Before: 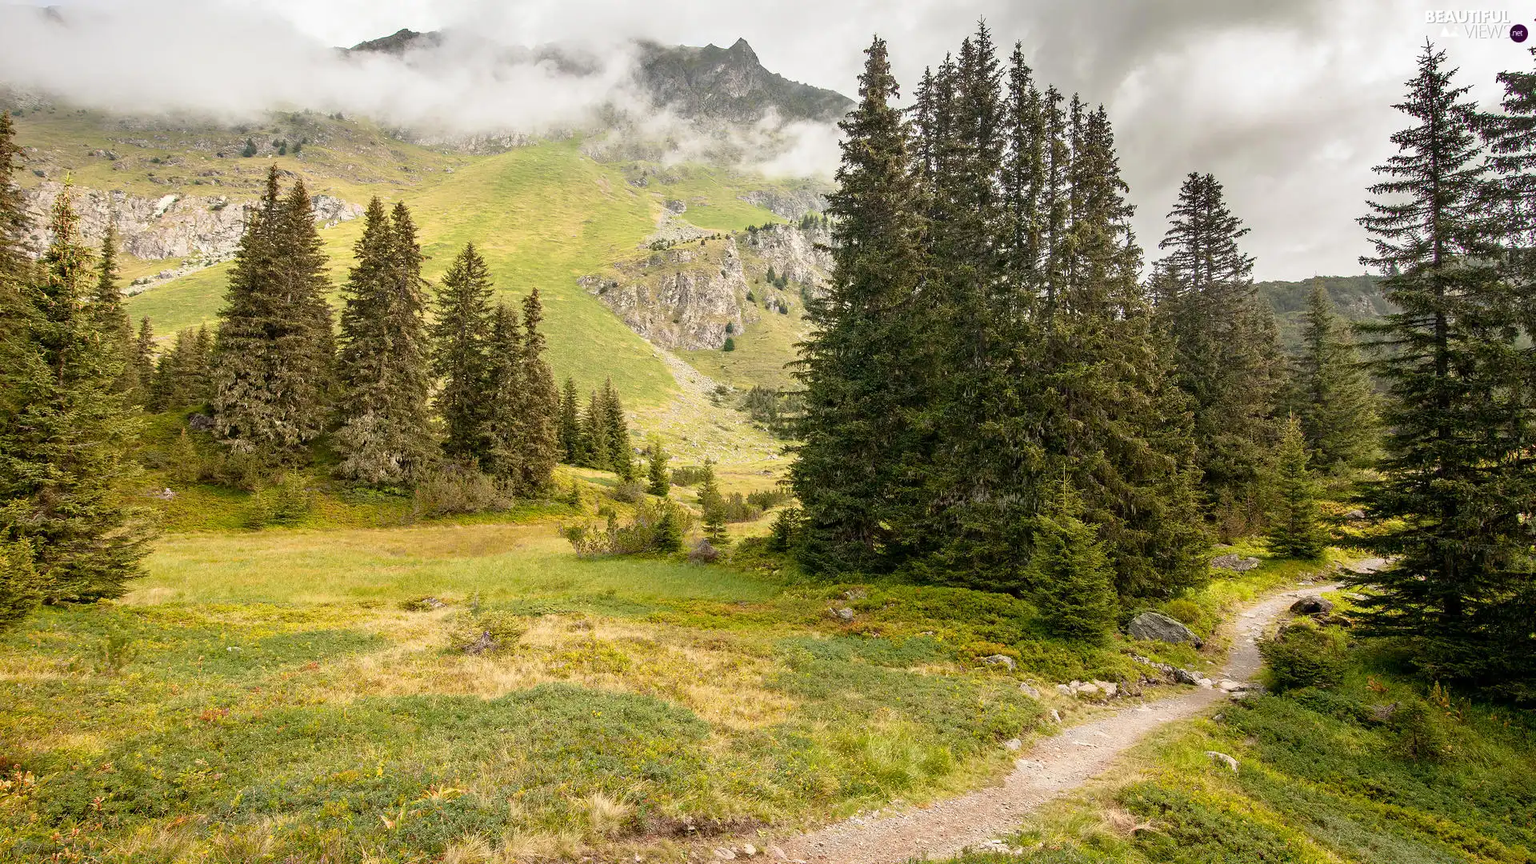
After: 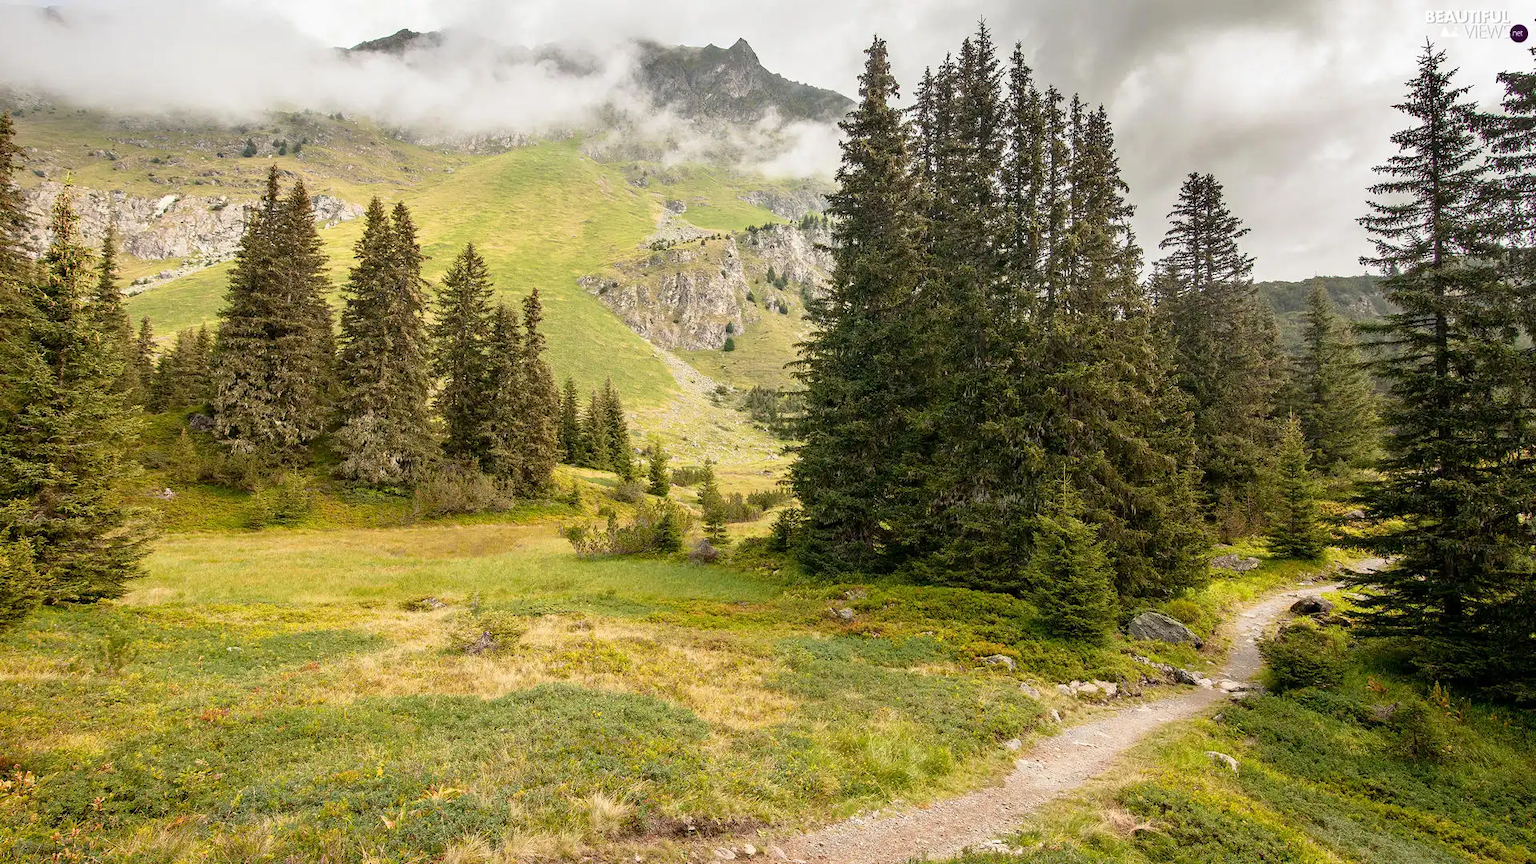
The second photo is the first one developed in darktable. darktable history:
tone equalizer: smoothing diameter 2.2%, edges refinement/feathering 19.62, mask exposure compensation -1.57 EV, filter diffusion 5
